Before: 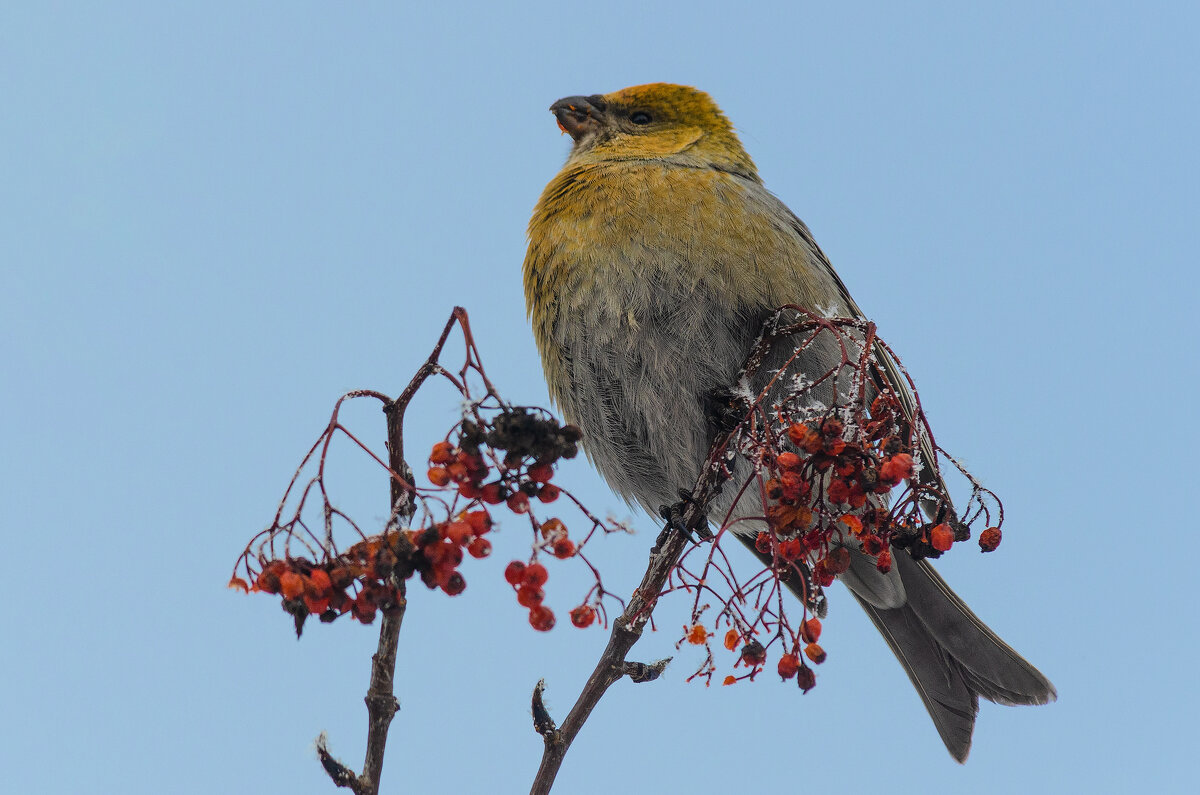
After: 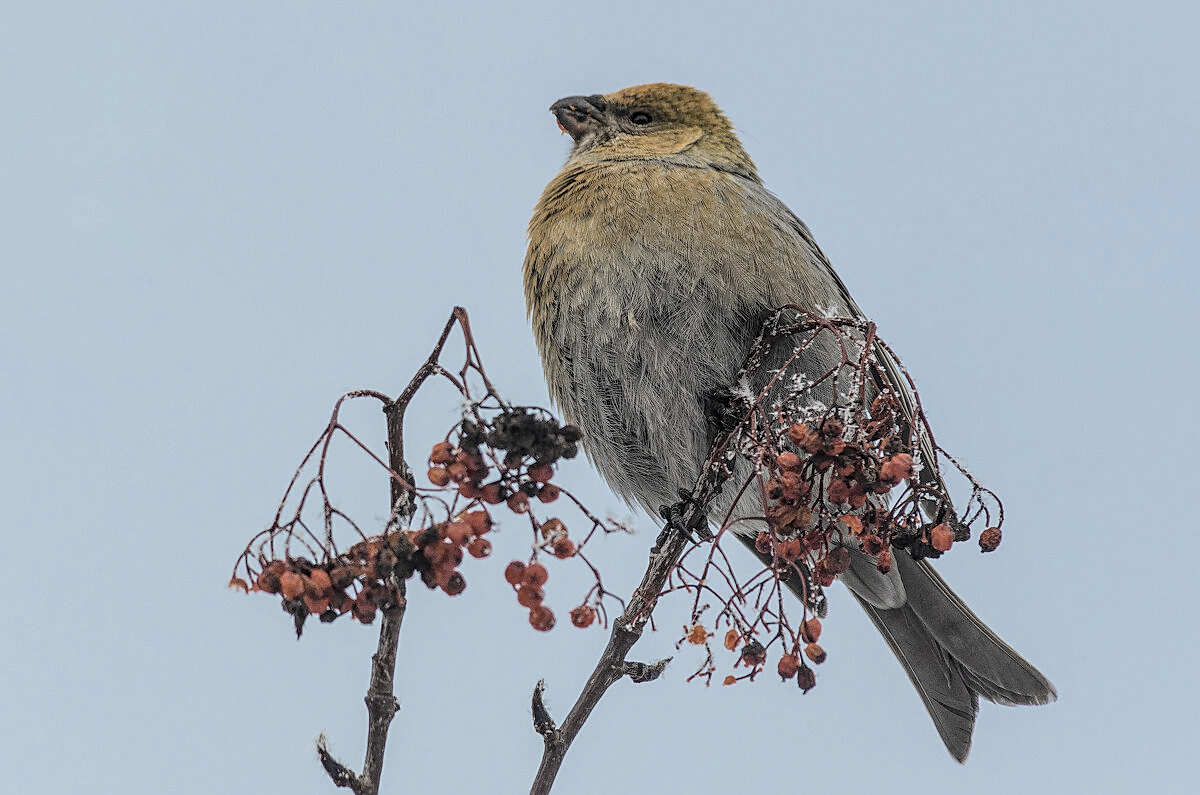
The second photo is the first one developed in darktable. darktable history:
local contrast: on, module defaults
sharpen: on, module defaults
contrast brightness saturation: brightness 0.128
color zones: curves: ch1 [(0, 0.292) (0.001, 0.292) (0.2, 0.264) (0.4, 0.248) (0.6, 0.248) (0.8, 0.264) (0.999, 0.292) (1, 0.292)]
